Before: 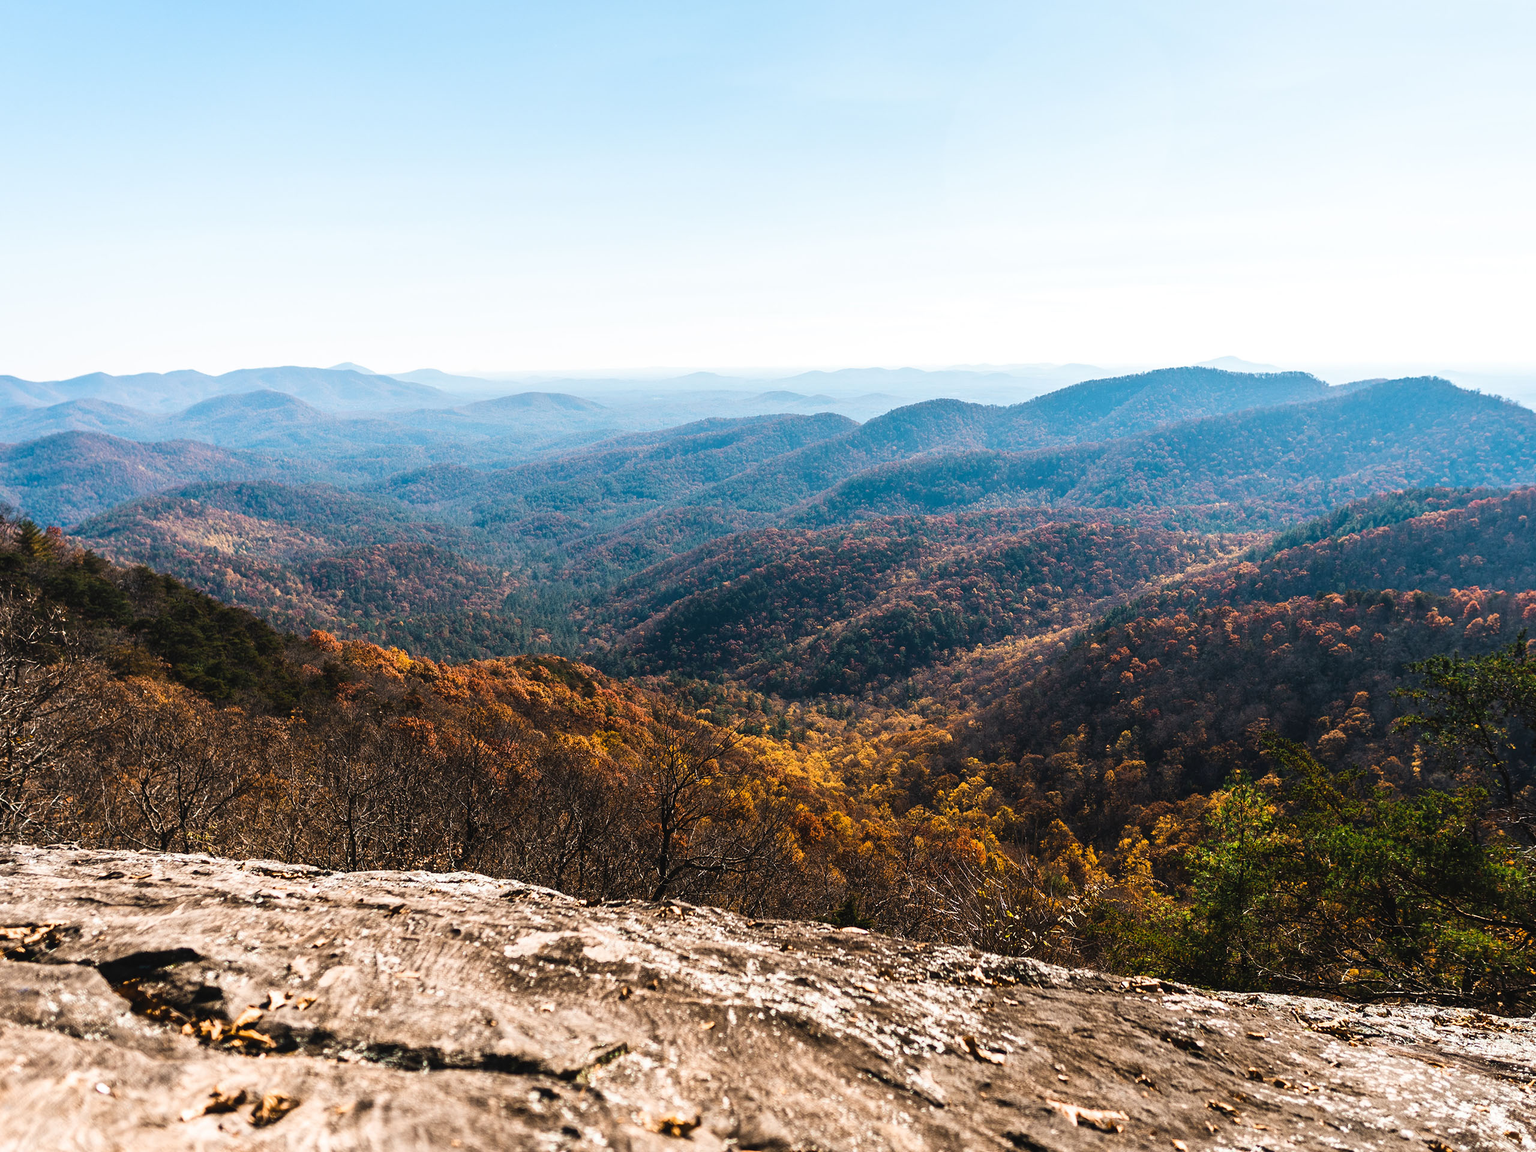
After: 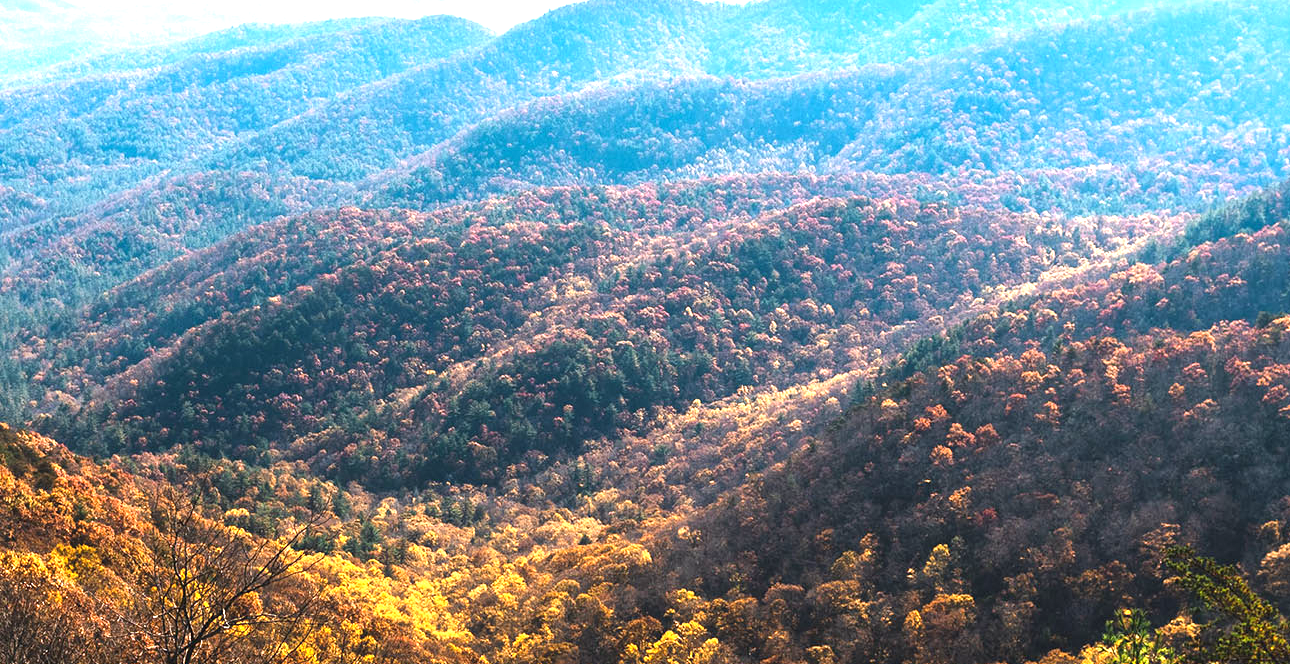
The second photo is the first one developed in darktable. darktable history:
crop: left 36.563%, top 35.097%, right 13.009%, bottom 30.309%
exposure: black level correction 0, exposure 1.367 EV, compensate exposure bias true, compensate highlight preservation false
